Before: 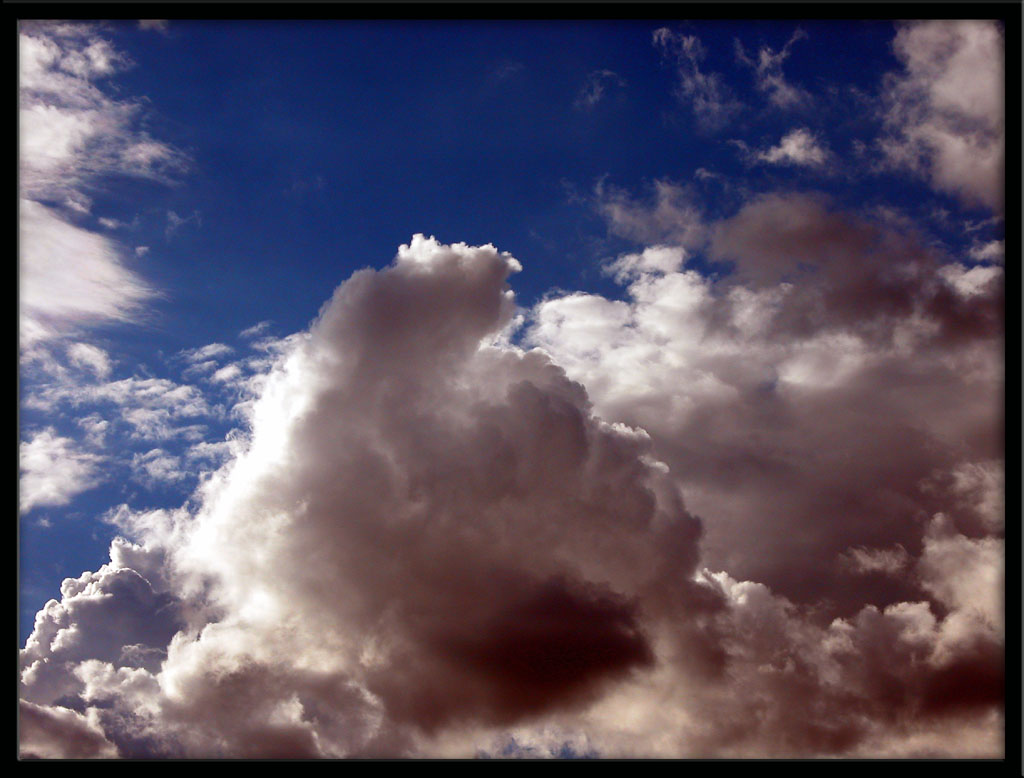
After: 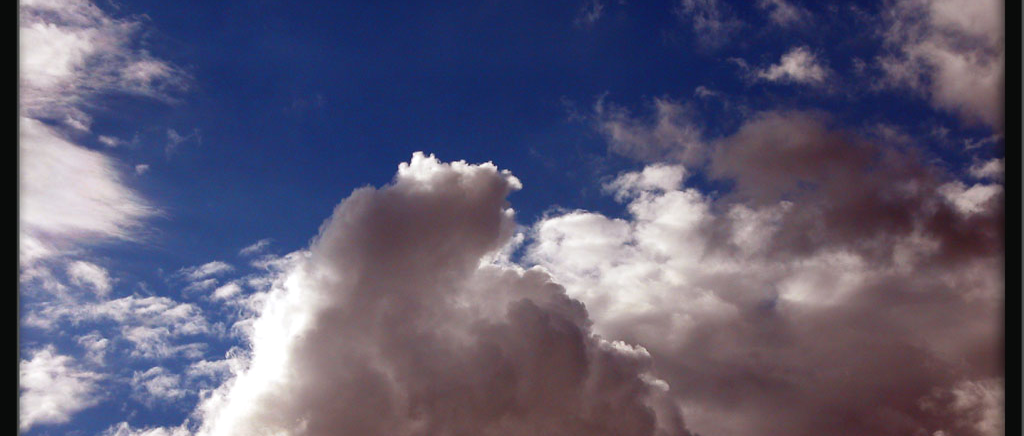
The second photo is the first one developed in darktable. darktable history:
crop and rotate: top 10.605%, bottom 33.274%
exposure: black level correction -0.003, exposure 0.04 EV, compensate highlight preservation false
